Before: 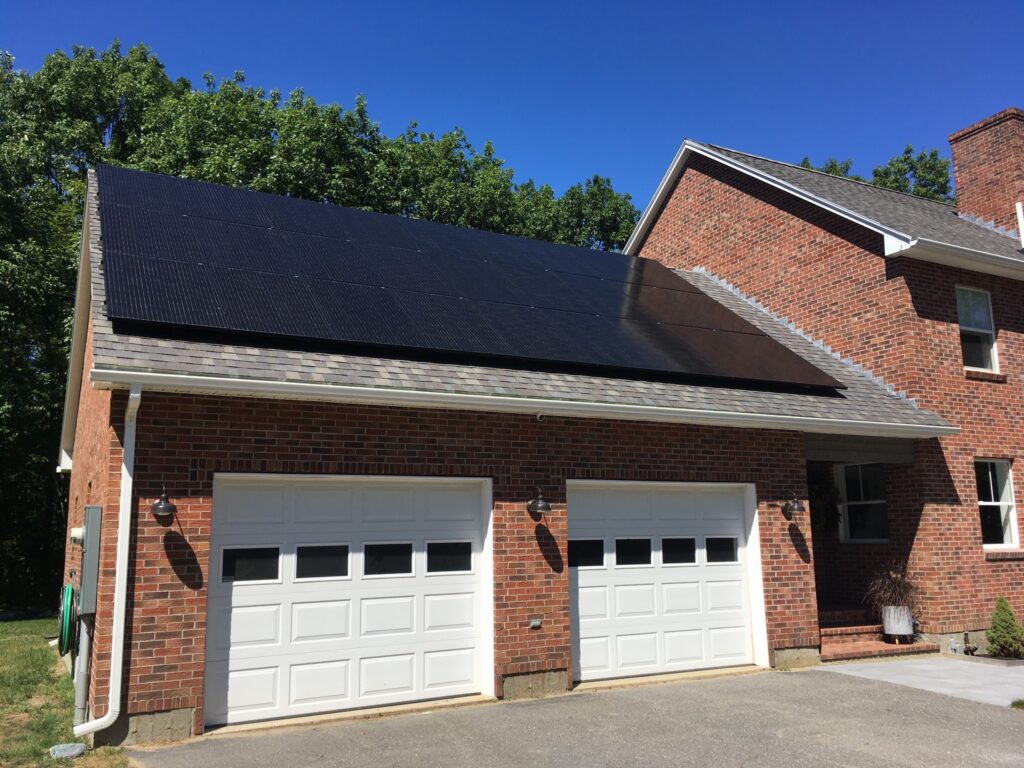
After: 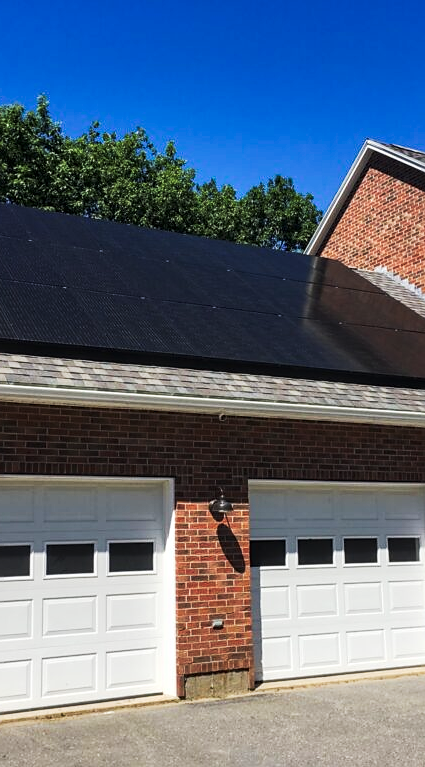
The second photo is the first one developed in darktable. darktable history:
crop: left 31.11%, right 27.333%
sharpen: radius 1.48, amount 0.413, threshold 1.279
tone curve: curves: ch0 [(0, 0) (0.003, 0.003) (0.011, 0.012) (0.025, 0.023) (0.044, 0.04) (0.069, 0.056) (0.1, 0.082) (0.136, 0.107) (0.177, 0.144) (0.224, 0.186) (0.277, 0.237) (0.335, 0.297) (0.399, 0.37) (0.468, 0.465) (0.543, 0.567) (0.623, 0.68) (0.709, 0.782) (0.801, 0.86) (0.898, 0.924) (1, 1)], preserve colors none
local contrast: on, module defaults
